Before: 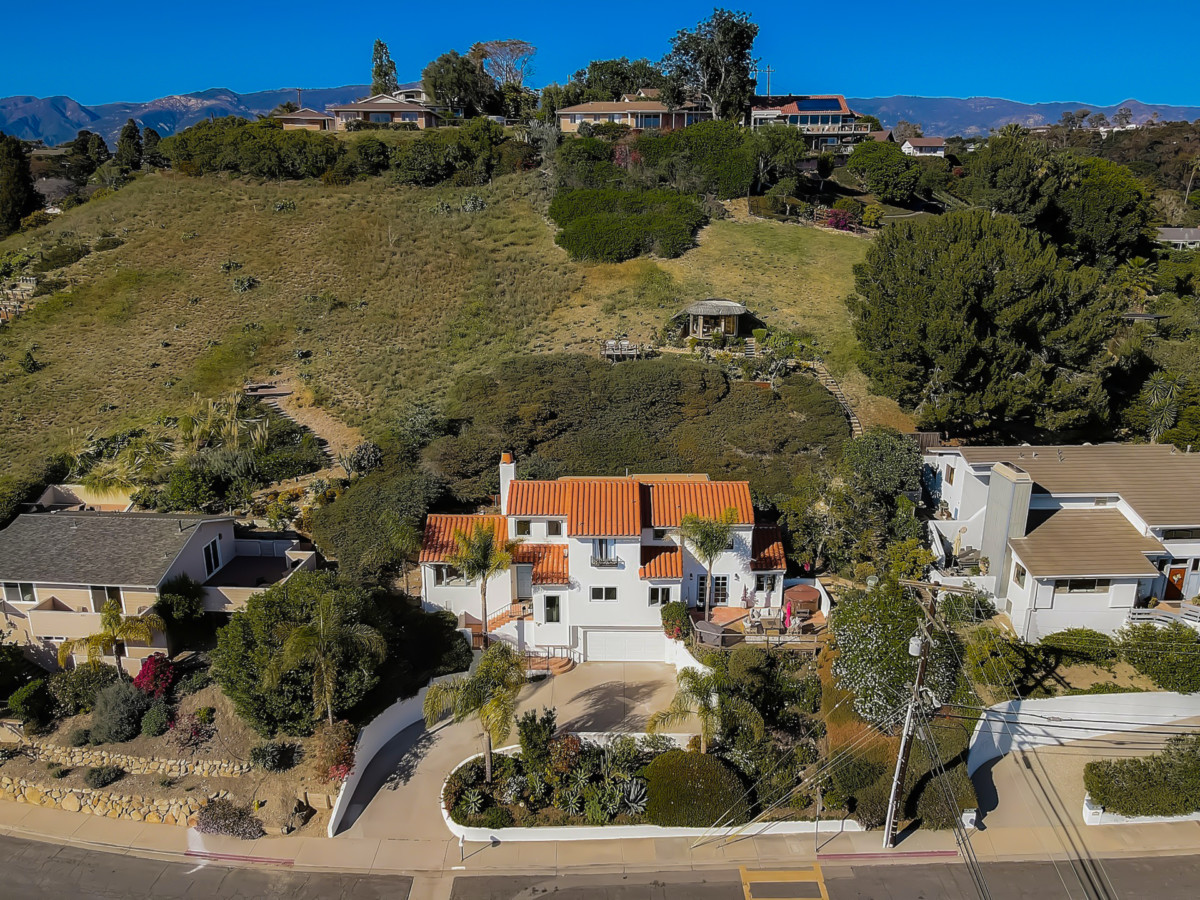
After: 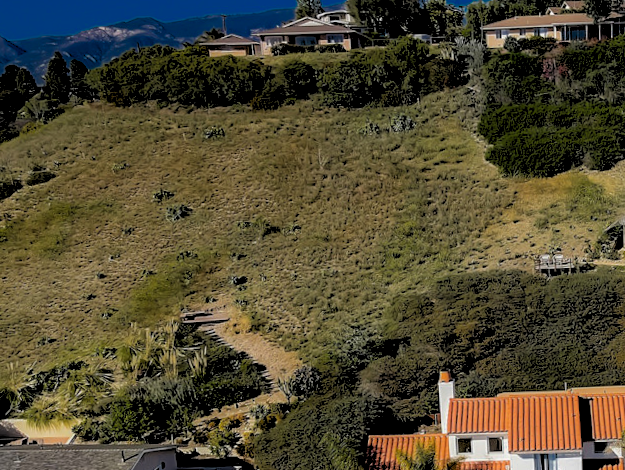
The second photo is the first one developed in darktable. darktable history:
crop and rotate: left 3.047%, top 7.509%, right 42.236%, bottom 37.598%
rotate and perspective: rotation -2.12°, lens shift (vertical) 0.009, lens shift (horizontal) -0.008, automatic cropping original format, crop left 0.036, crop right 0.964, crop top 0.05, crop bottom 0.959
rgb levels: levels [[0.029, 0.461, 0.922], [0, 0.5, 1], [0, 0.5, 1]]
color zones: curves: ch0 [(0, 0.497) (0.143, 0.5) (0.286, 0.5) (0.429, 0.483) (0.571, 0.116) (0.714, -0.006) (0.857, 0.28) (1, 0.497)]
